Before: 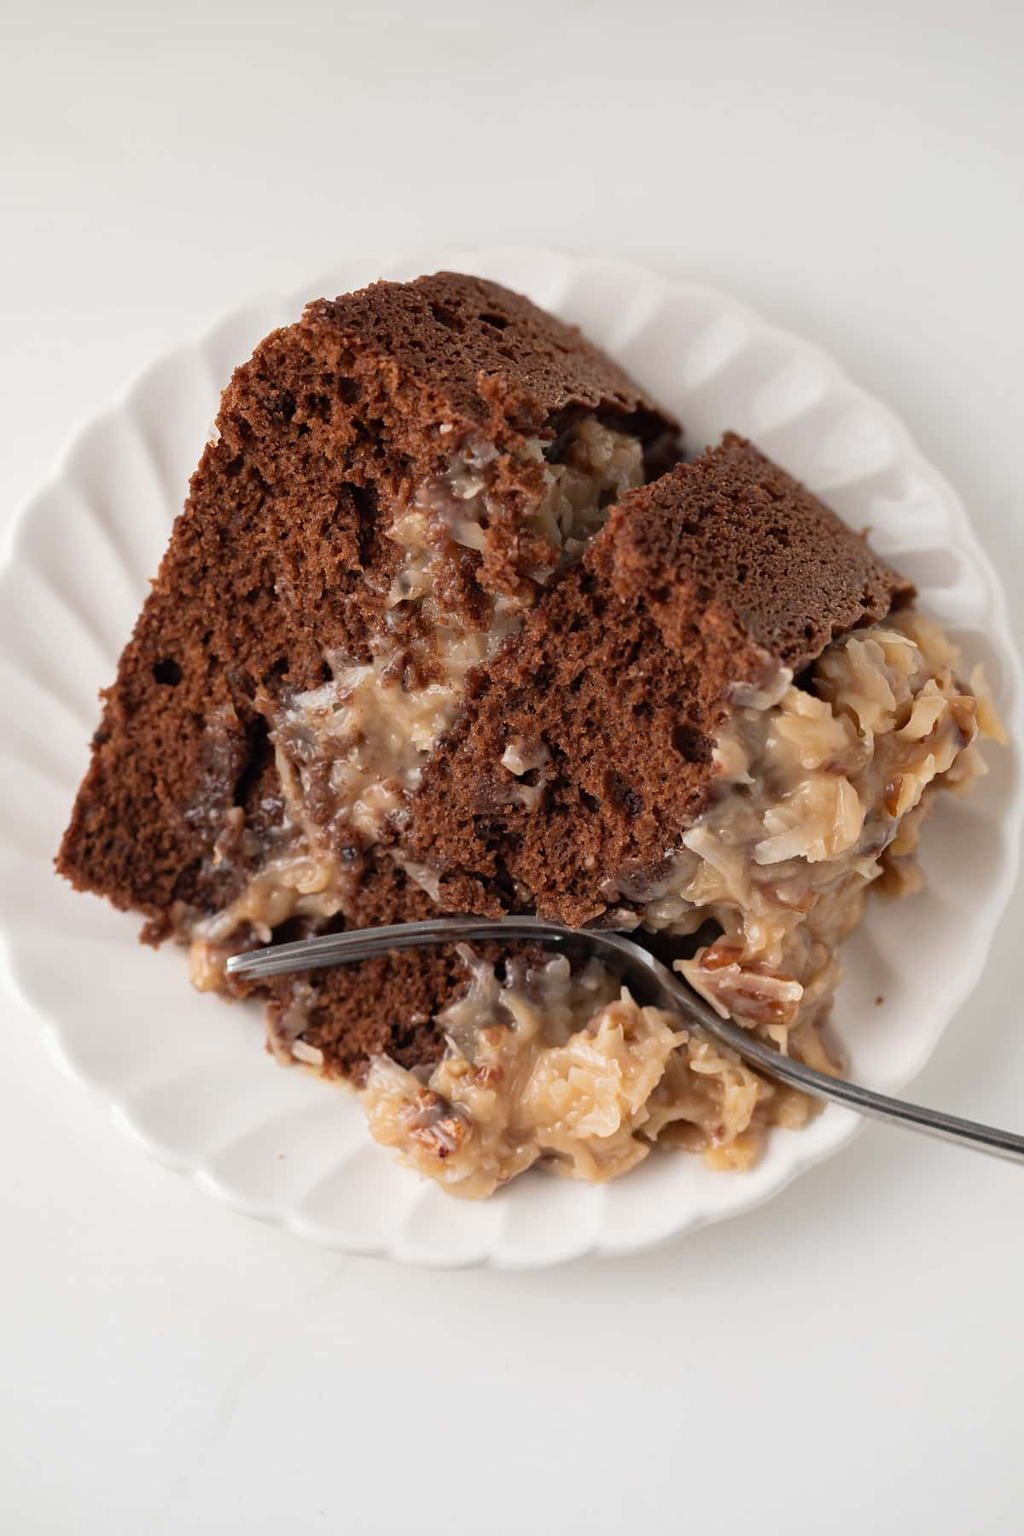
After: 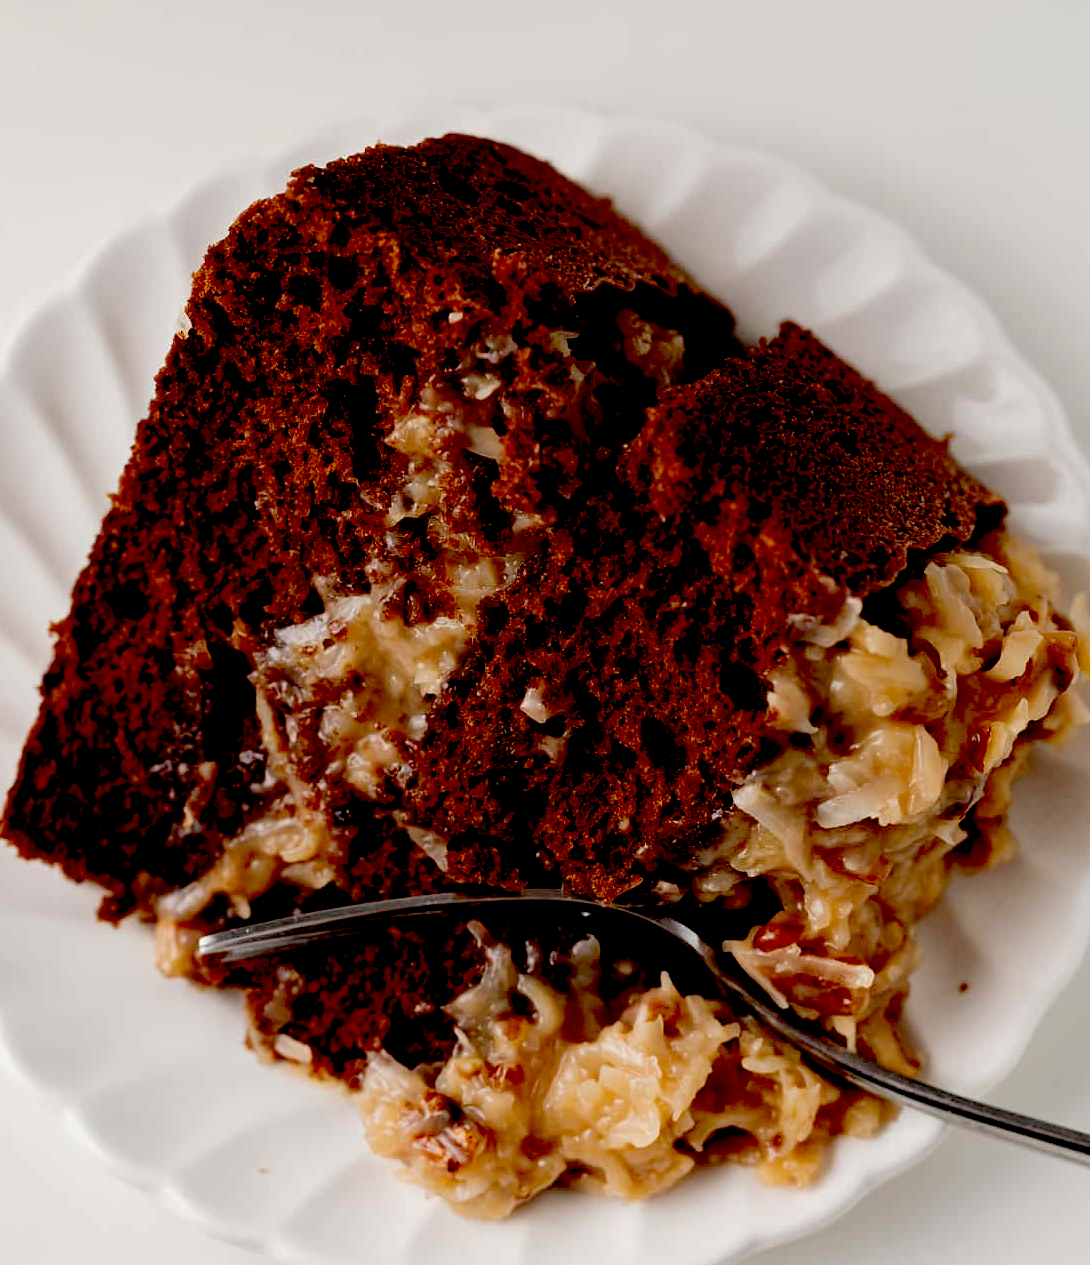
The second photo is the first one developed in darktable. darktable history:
exposure: black level correction 0.1, exposure -0.092 EV, compensate highlight preservation false
crop: left 5.596%, top 10.314%, right 3.534%, bottom 19.395%
white balance: red 1, blue 1
